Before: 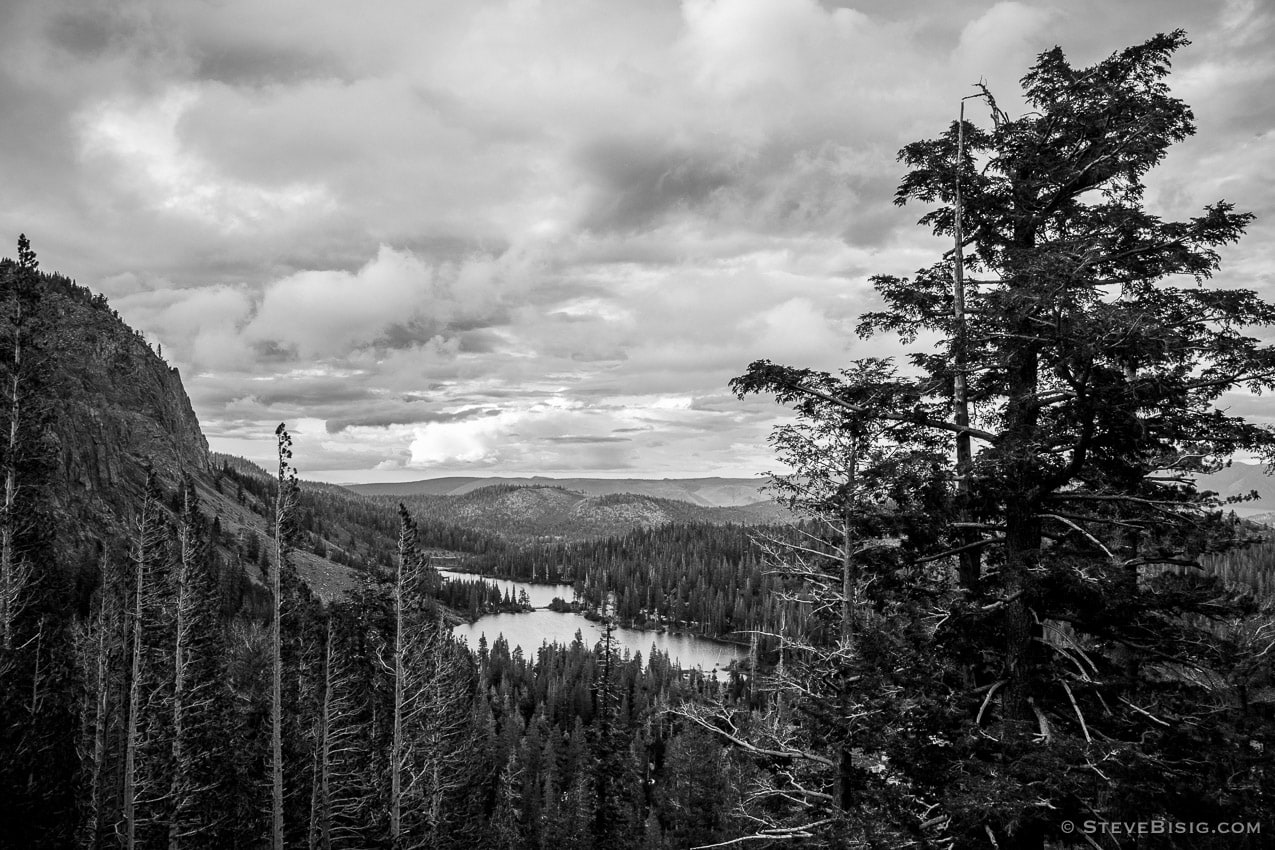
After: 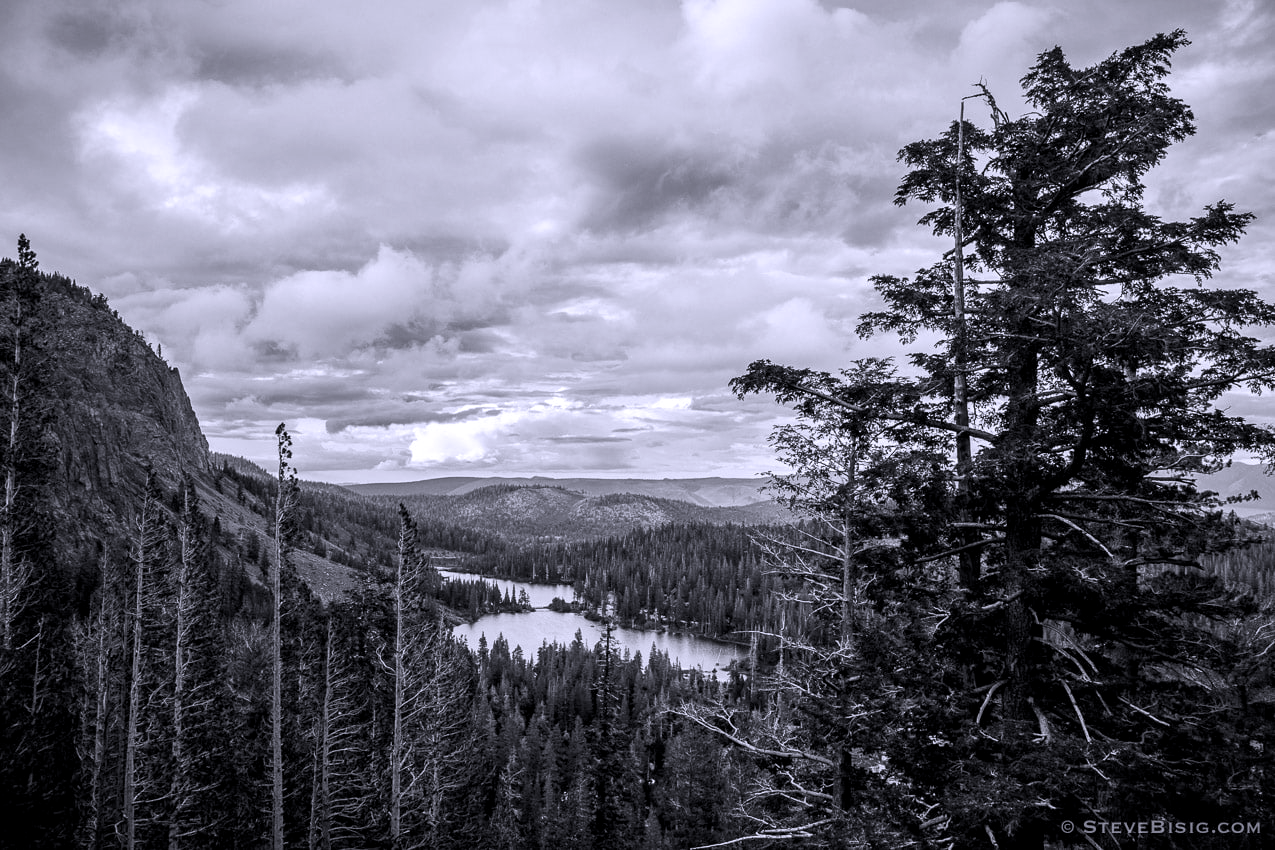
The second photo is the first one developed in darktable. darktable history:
local contrast: highlights 100%, shadows 99%, detail 120%, midtone range 0.2
color calibration: illuminant custom, x 0.363, y 0.385, temperature 4525.83 K
